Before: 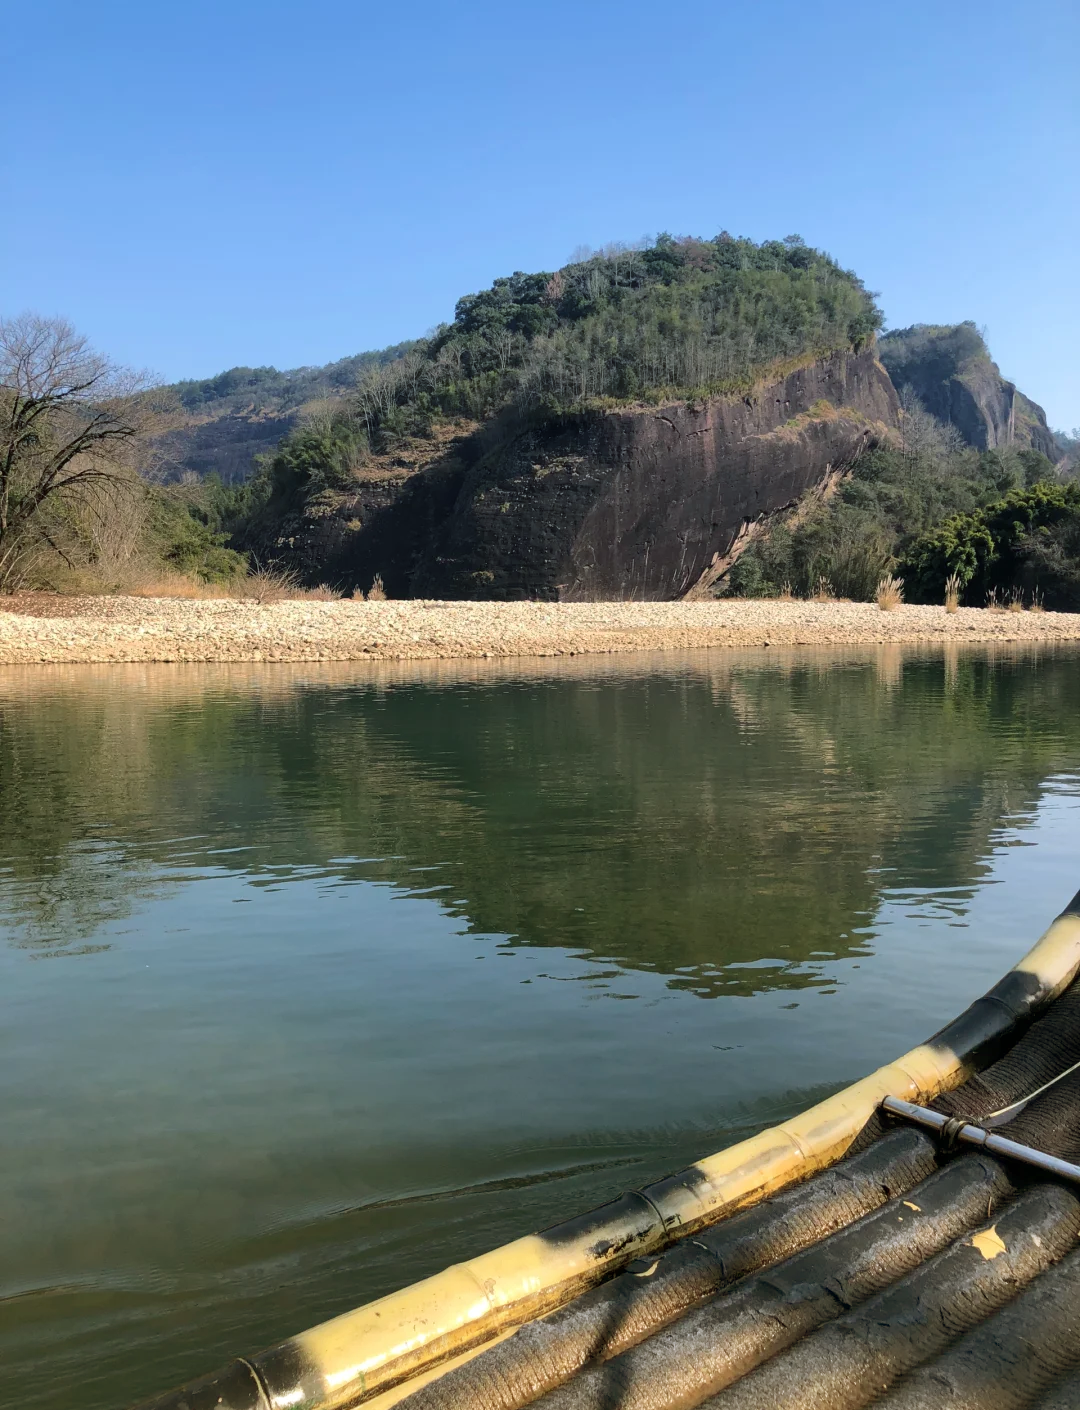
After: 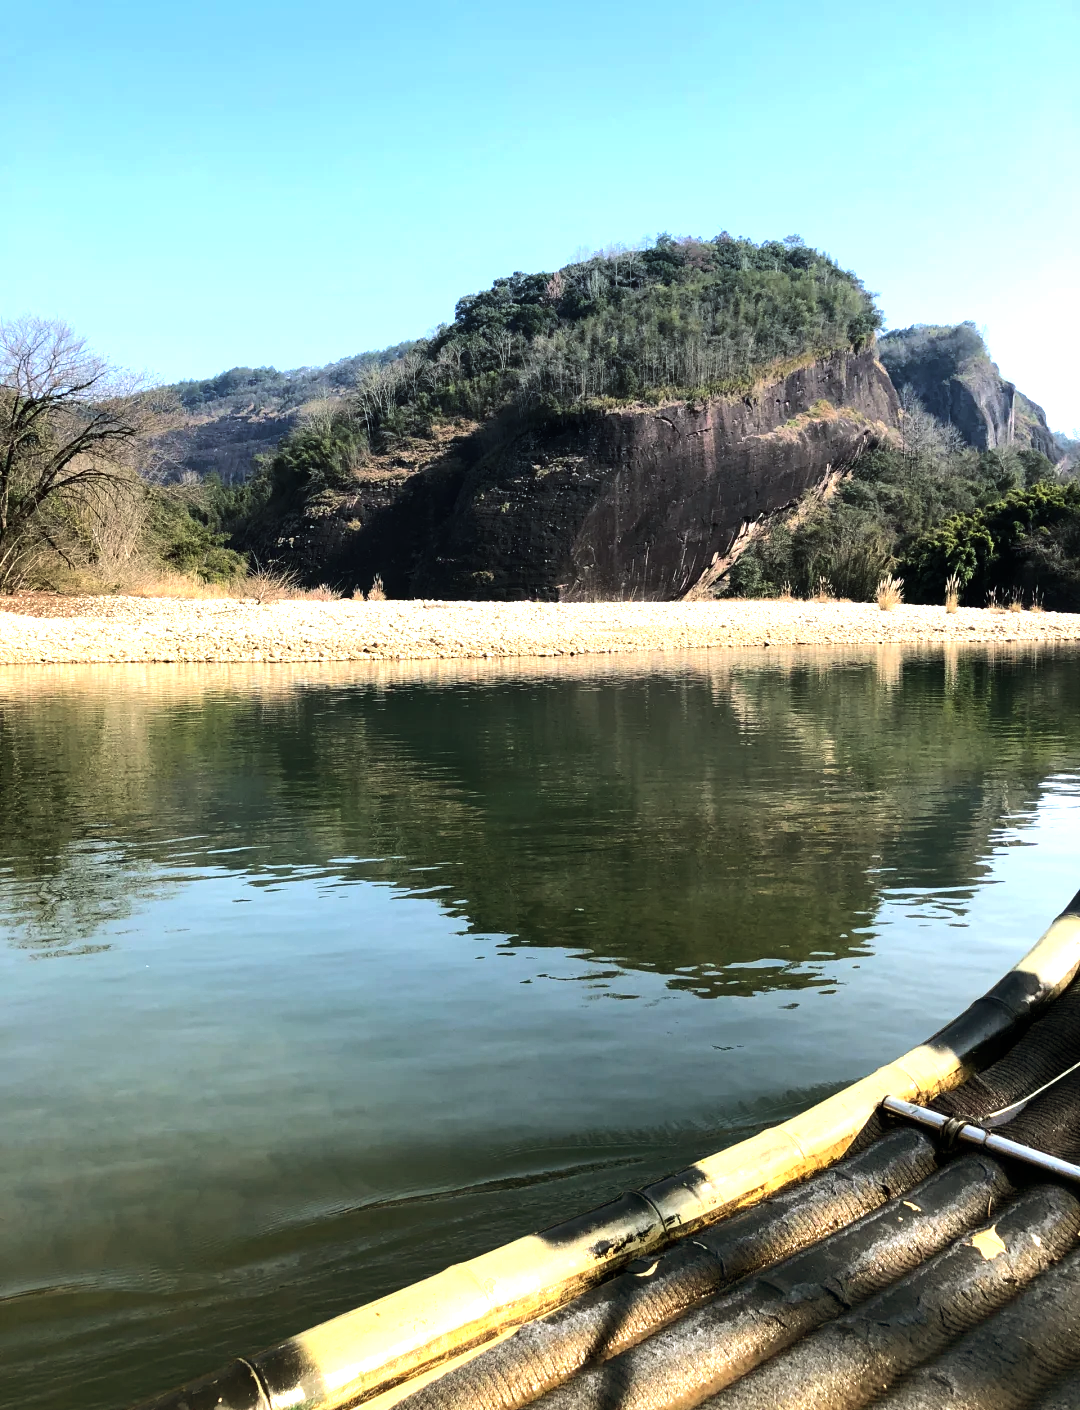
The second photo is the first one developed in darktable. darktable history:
tone equalizer: -8 EV -1.08 EV, -7 EV -1.01 EV, -6 EV -0.867 EV, -5 EV -0.578 EV, -3 EV 0.578 EV, -2 EV 0.867 EV, -1 EV 1.01 EV, +0 EV 1.08 EV, edges refinement/feathering 500, mask exposure compensation -1.57 EV, preserve details no
exposure: exposure 0.217 EV, compensate highlight preservation false
